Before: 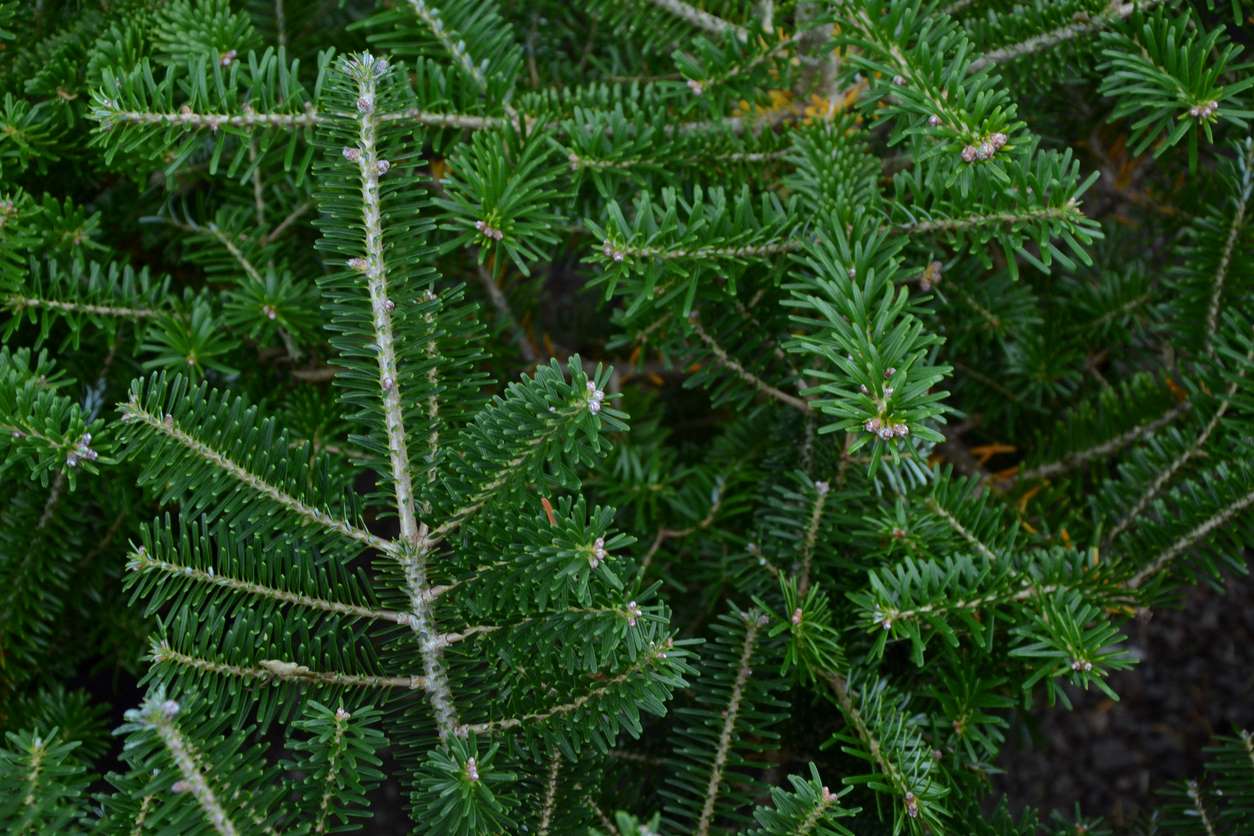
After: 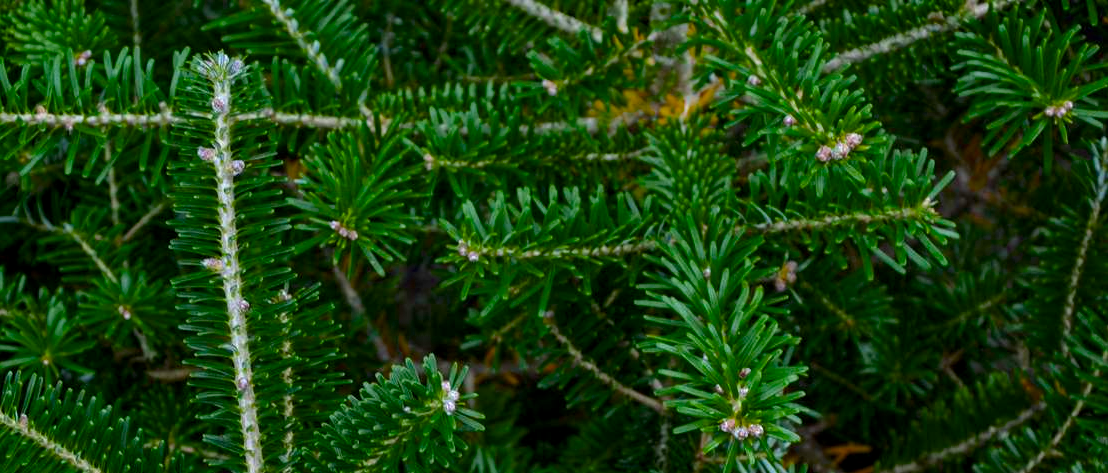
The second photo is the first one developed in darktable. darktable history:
crop and rotate: left 11.61%, bottom 43.38%
local contrast: on, module defaults
color balance rgb: shadows fall-off 102.358%, perceptual saturation grading › global saturation 30.443%, mask middle-gray fulcrum 22.708%, saturation formula JzAzBz (2021)
